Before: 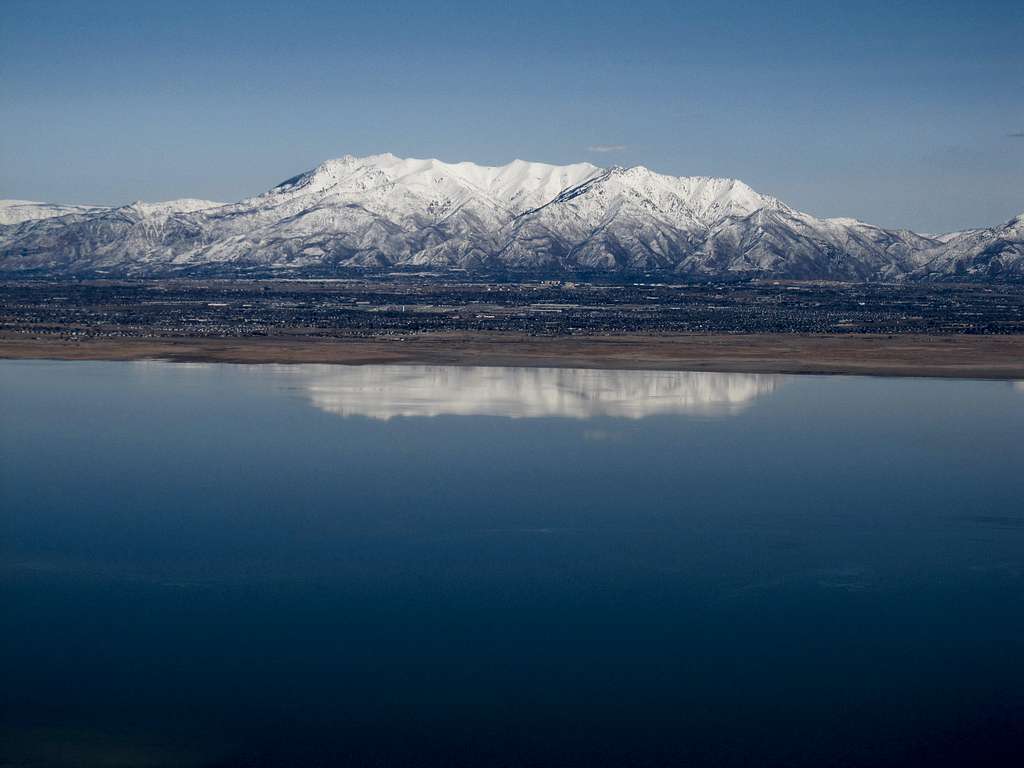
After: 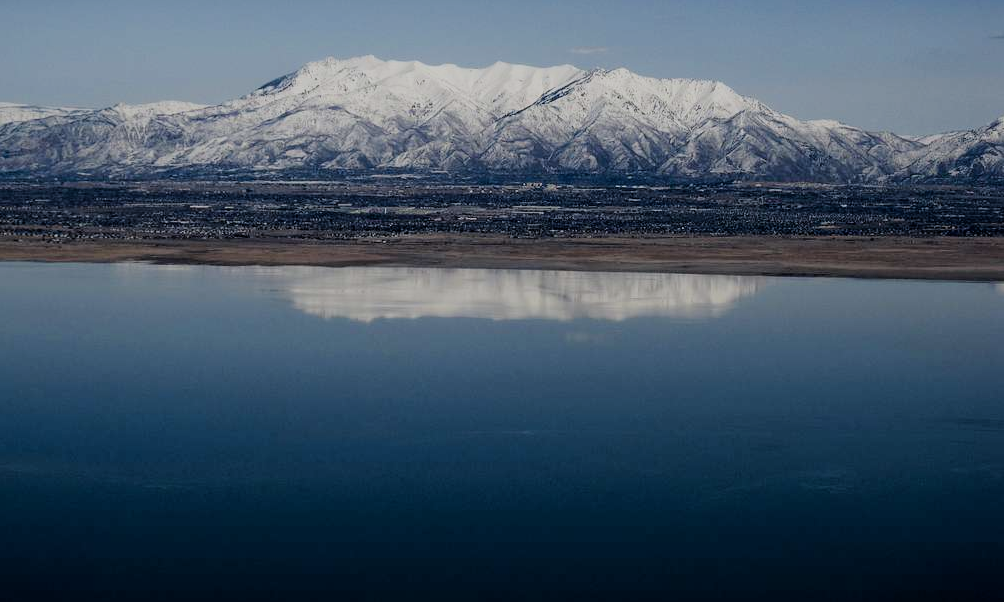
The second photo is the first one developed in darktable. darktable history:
filmic rgb: black relative exposure -7.38 EV, white relative exposure 5.05 EV, hardness 3.2
crop and rotate: left 1.809%, top 12.799%, right 0.127%, bottom 8.81%
